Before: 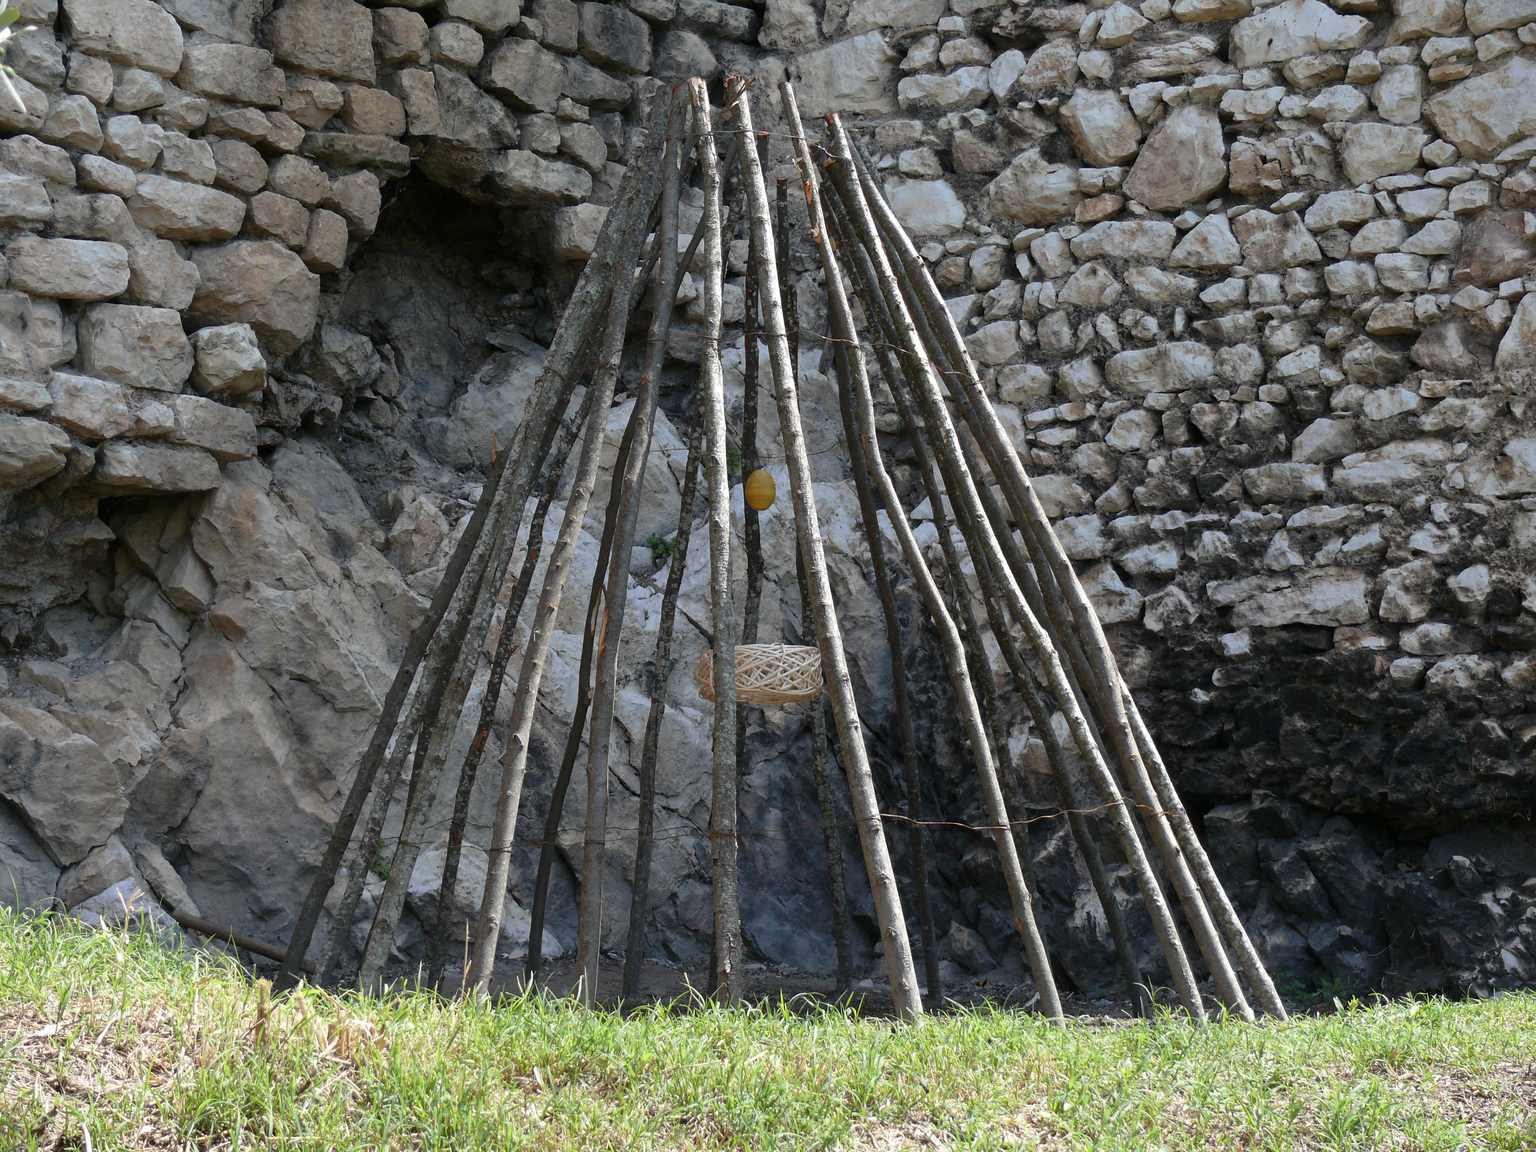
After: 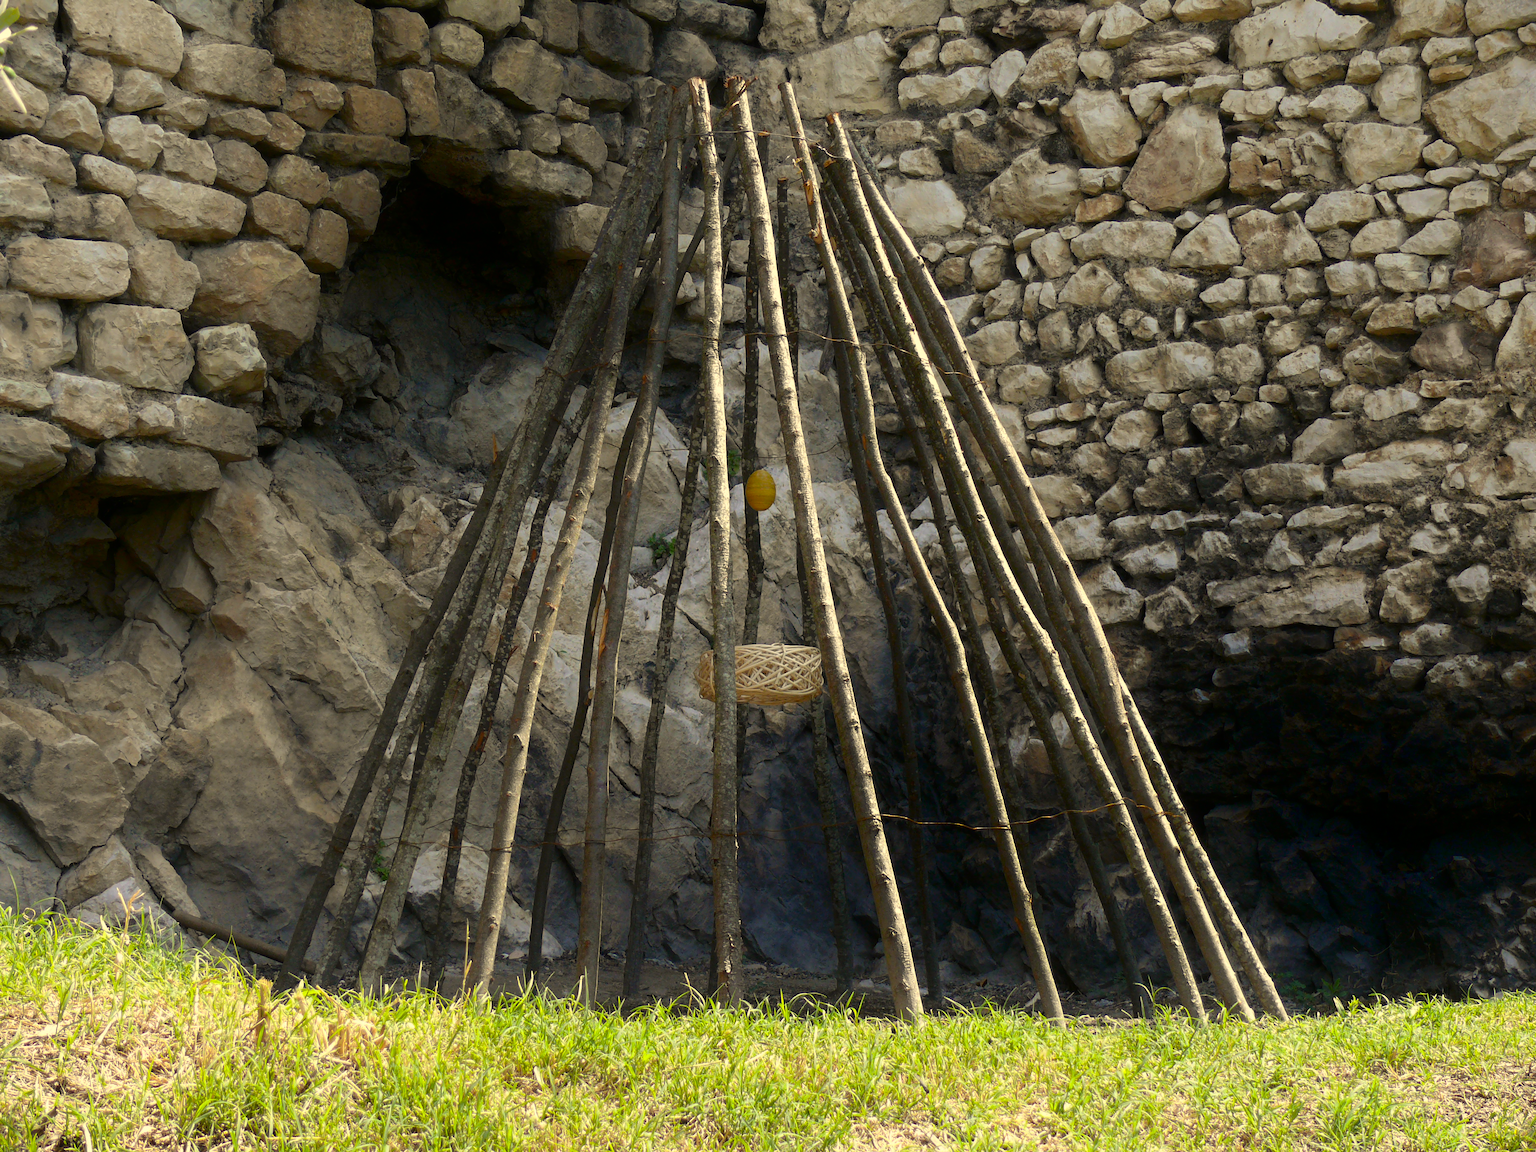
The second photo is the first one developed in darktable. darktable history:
color calibration: output colorfulness [0, 0.315, 0, 0], x 0.341, y 0.355, temperature 5166 K
shadows and highlights: shadows -70, highlights 35, soften with gaussian
color correction: highlights a* 2.72, highlights b* 22.8
